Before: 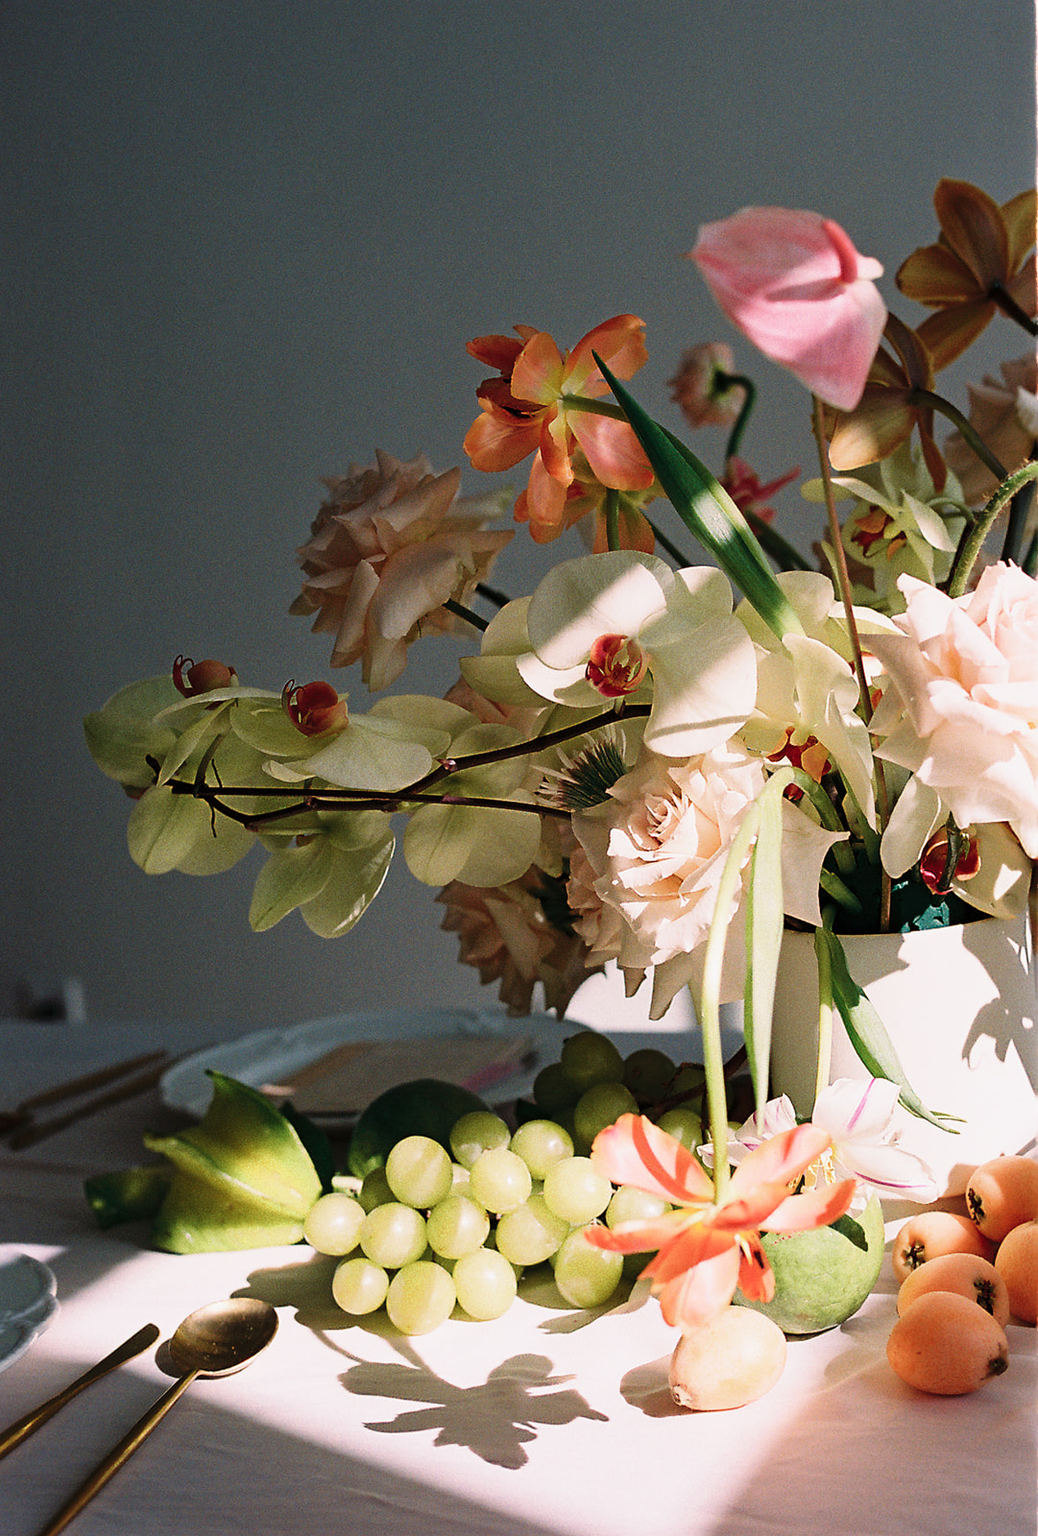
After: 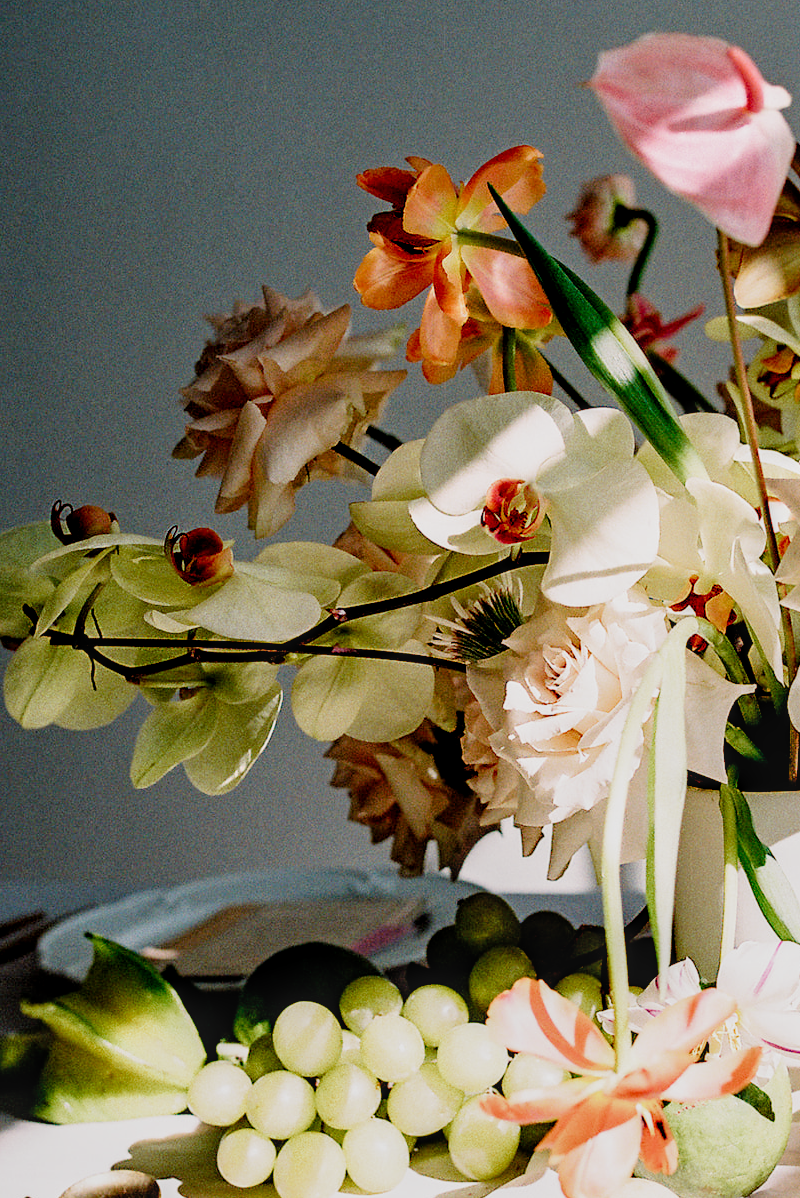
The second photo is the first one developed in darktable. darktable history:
exposure: exposure 0.608 EV, compensate highlight preservation false
crop and rotate: left 11.936%, top 11.384%, right 14.008%, bottom 13.688%
local contrast: on, module defaults
filmic rgb: black relative exposure -4.72 EV, white relative exposure 4.79 EV, threshold 5.94 EV, hardness 2.35, latitude 35.14%, contrast 1.046, highlights saturation mix 1.57%, shadows ↔ highlights balance 1.25%, preserve chrominance no, color science v3 (2019), use custom middle-gray values true, enable highlight reconstruction true
